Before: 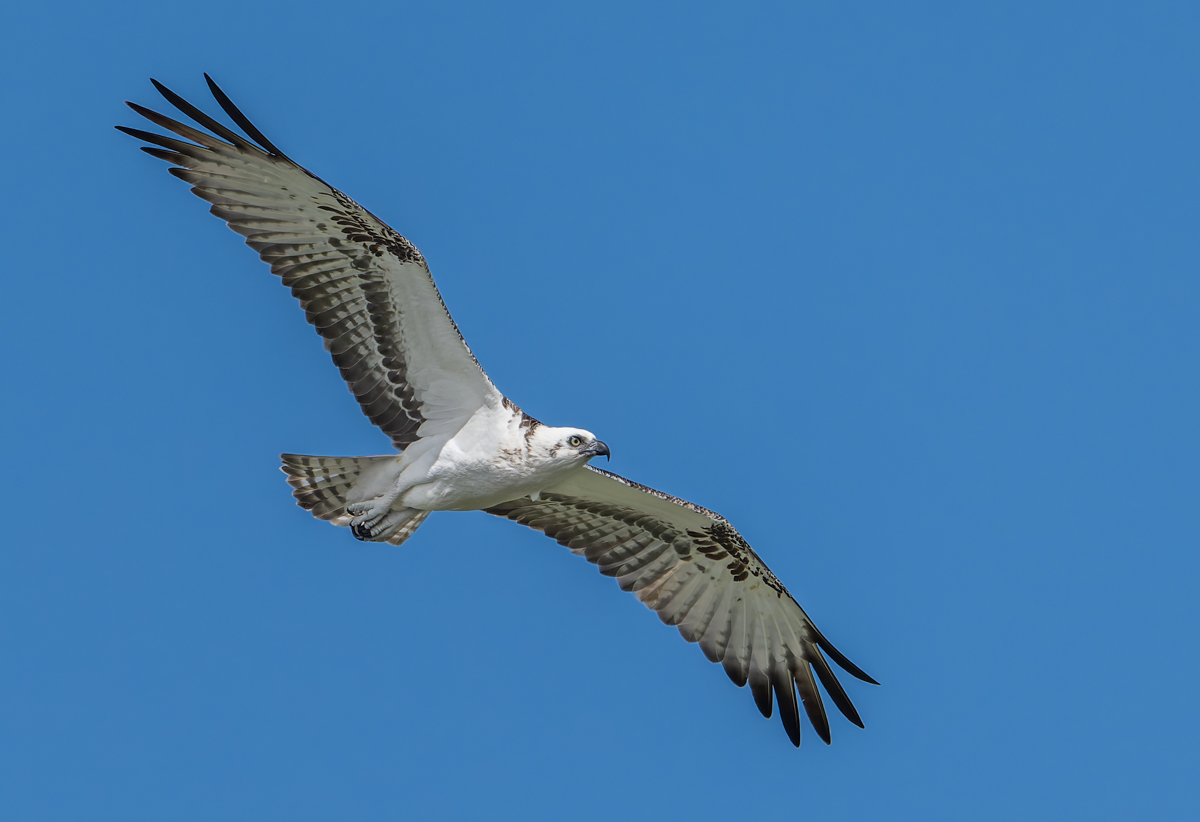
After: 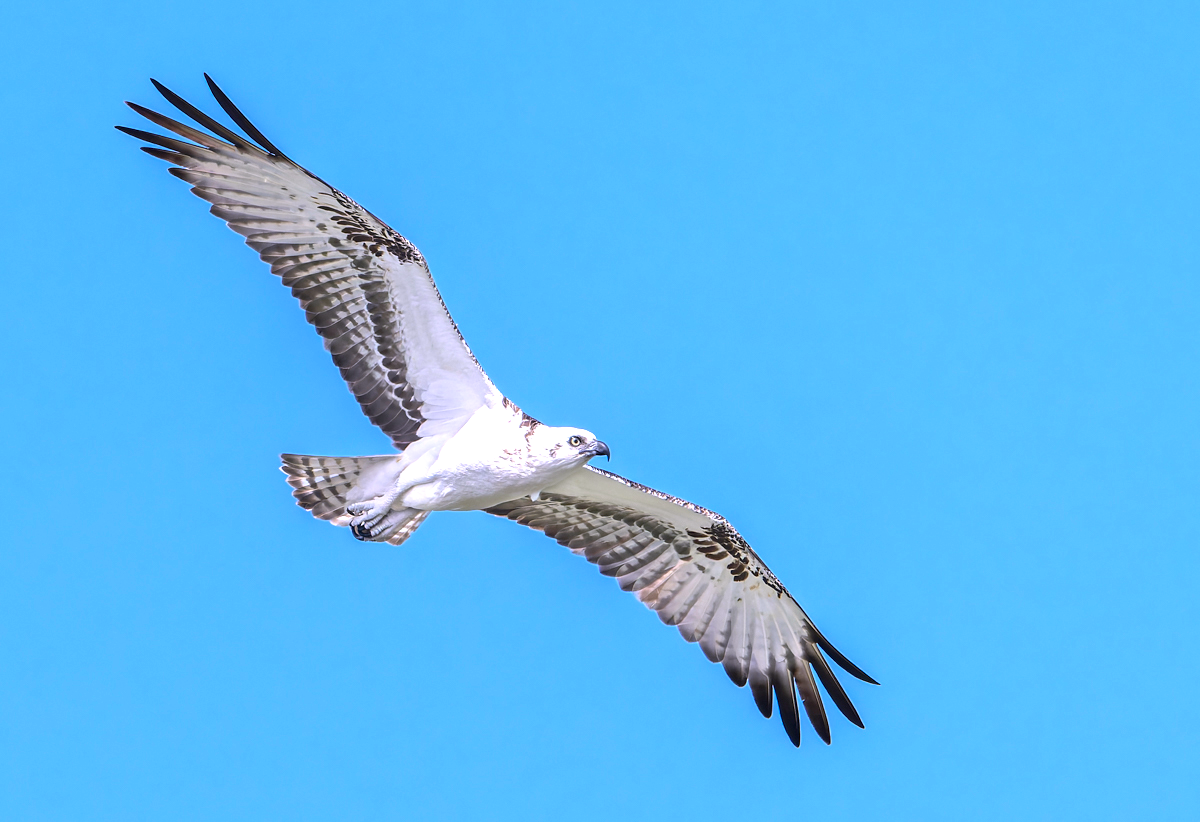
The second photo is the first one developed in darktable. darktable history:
color balance: output saturation 110%
exposure: black level correction 0.001, exposure 1.646 EV, compensate exposure bias true, compensate highlight preservation false
white balance: red 1.042, blue 1.17
